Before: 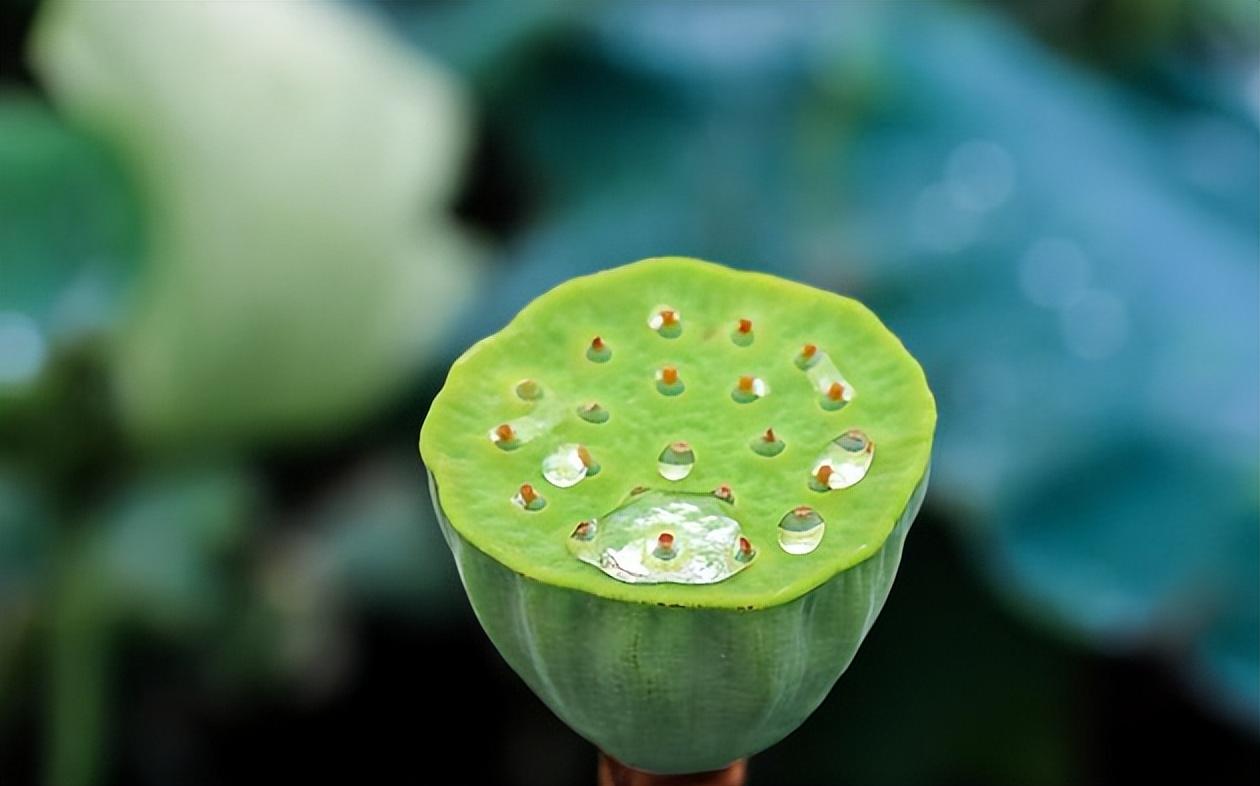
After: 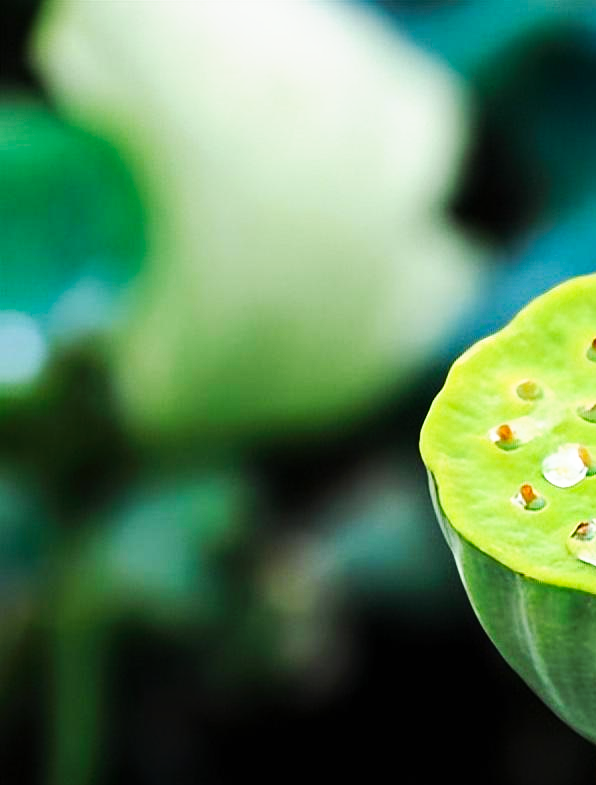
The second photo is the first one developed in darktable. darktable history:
crop and rotate: left 0.031%, top 0%, right 52.642%
tone curve: curves: ch0 [(0, 0) (0.003, 0.003) (0.011, 0.009) (0.025, 0.022) (0.044, 0.037) (0.069, 0.051) (0.1, 0.079) (0.136, 0.114) (0.177, 0.152) (0.224, 0.212) (0.277, 0.281) (0.335, 0.358) (0.399, 0.459) (0.468, 0.573) (0.543, 0.684) (0.623, 0.779) (0.709, 0.866) (0.801, 0.949) (0.898, 0.98) (1, 1)], preserve colors none
contrast brightness saturation: contrast -0.01, brightness -0.012, saturation 0.034
